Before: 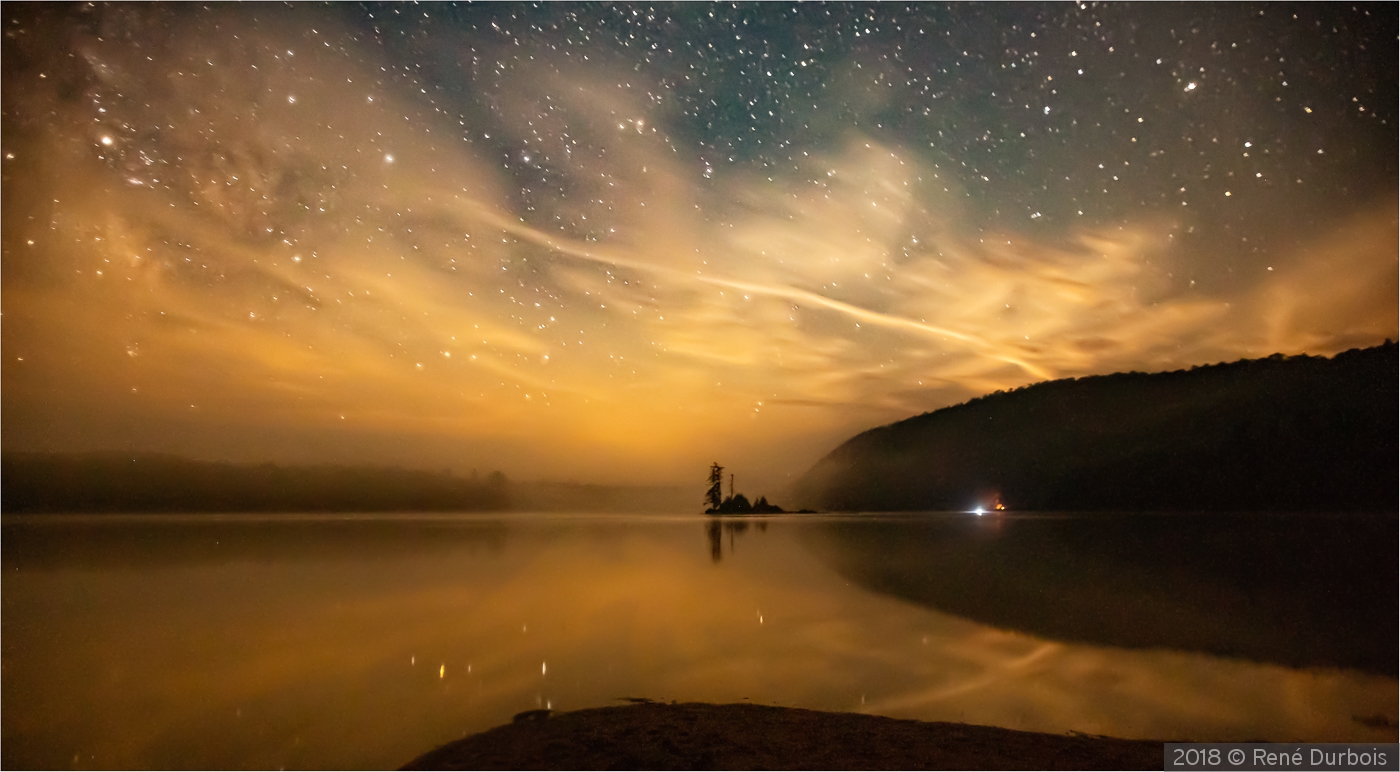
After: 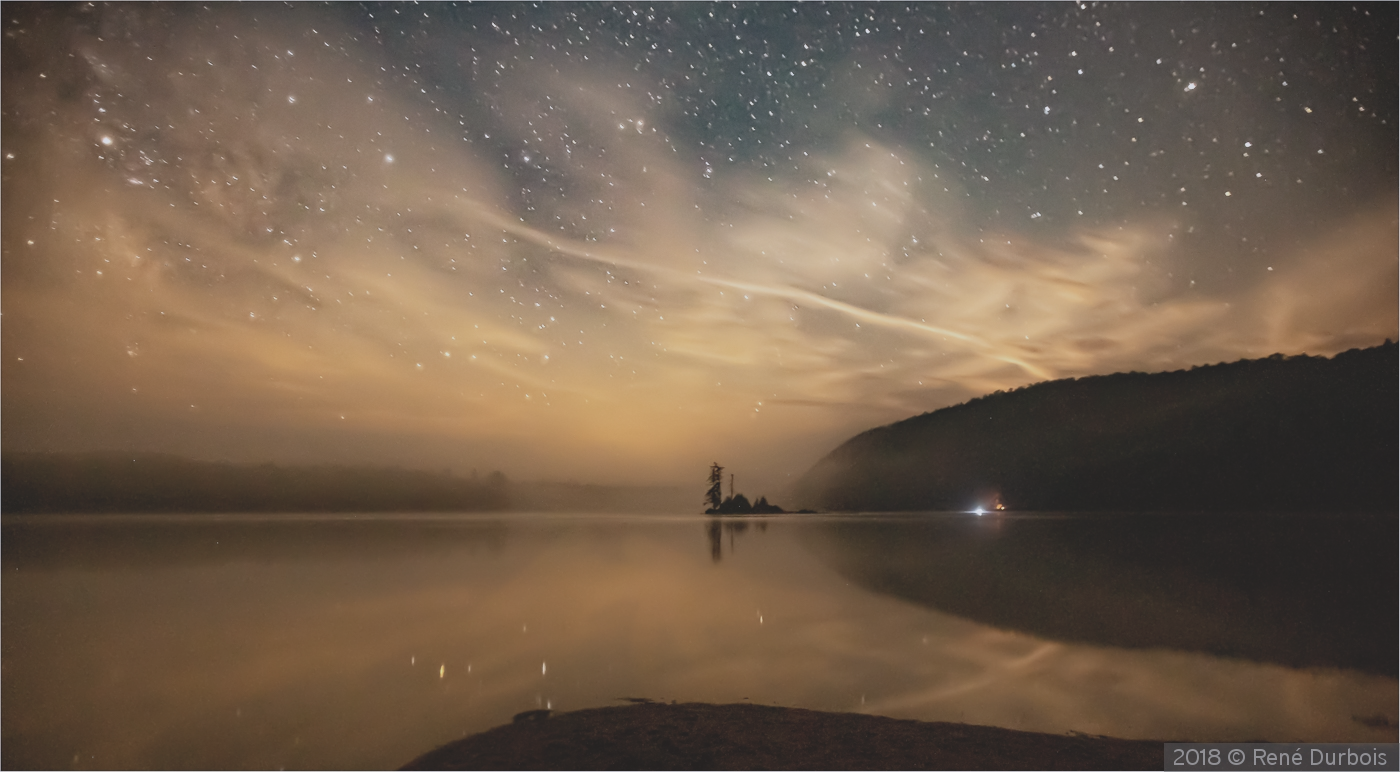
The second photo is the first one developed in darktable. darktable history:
contrast brightness saturation: contrast -0.25, saturation -0.425
color calibration: illuminant as shot in camera, x 0.358, y 0.373, temperature 4628.91 K
